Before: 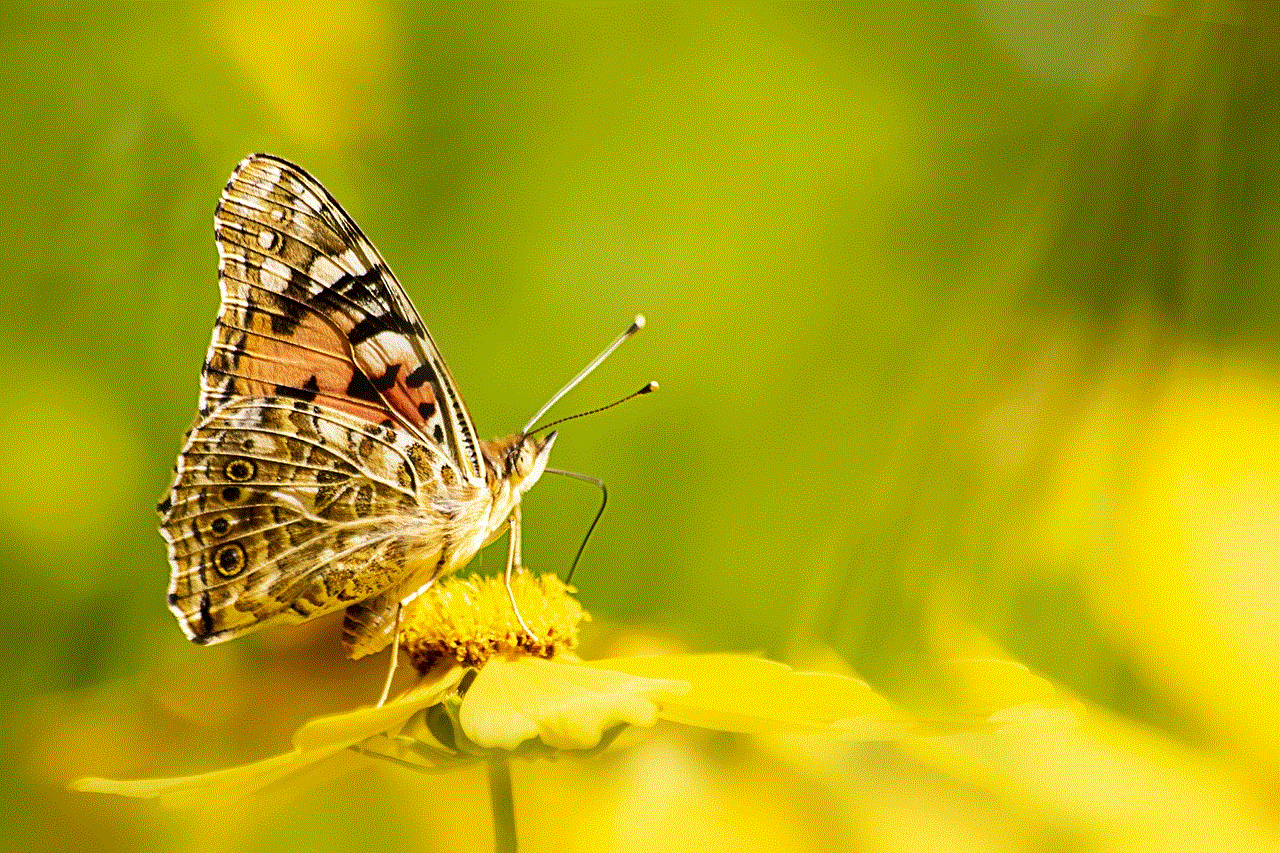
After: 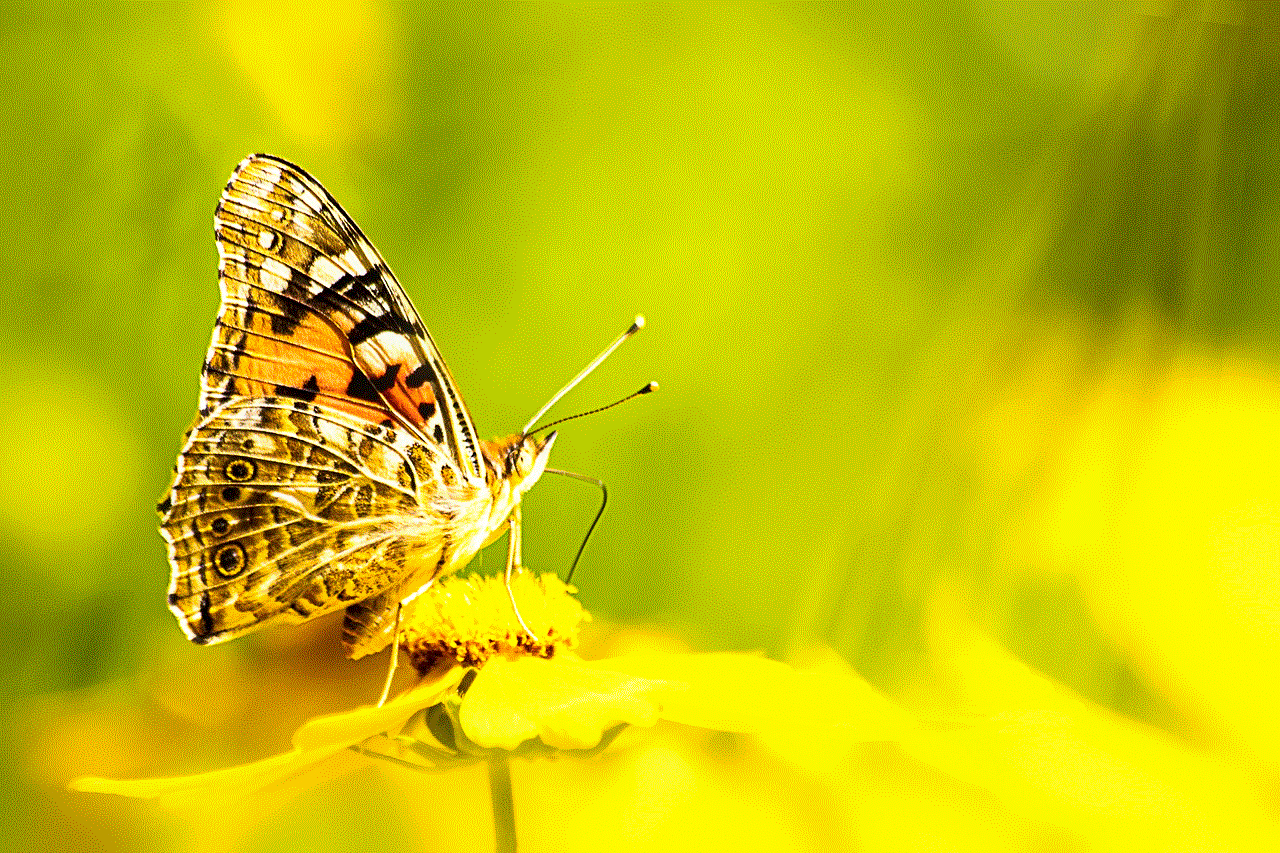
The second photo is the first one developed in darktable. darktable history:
white balance: emerald 1
exposure: black level correction 0, exposure 0.5 EV, compensate highlight preservation false
color balance rgb: perceptual saturation grading › global saturation 20%, global vibrance 10%
contrast brightness saturation: contrast 0.14
